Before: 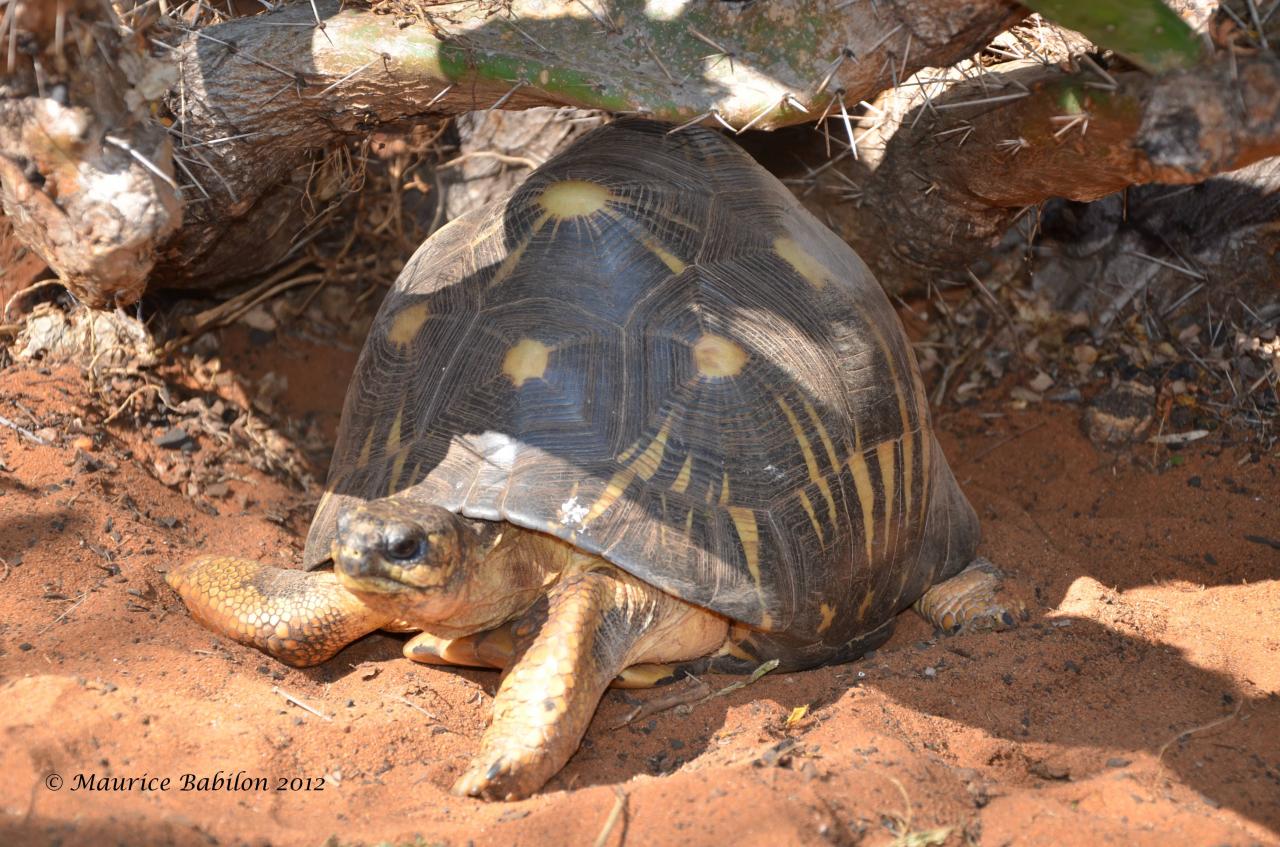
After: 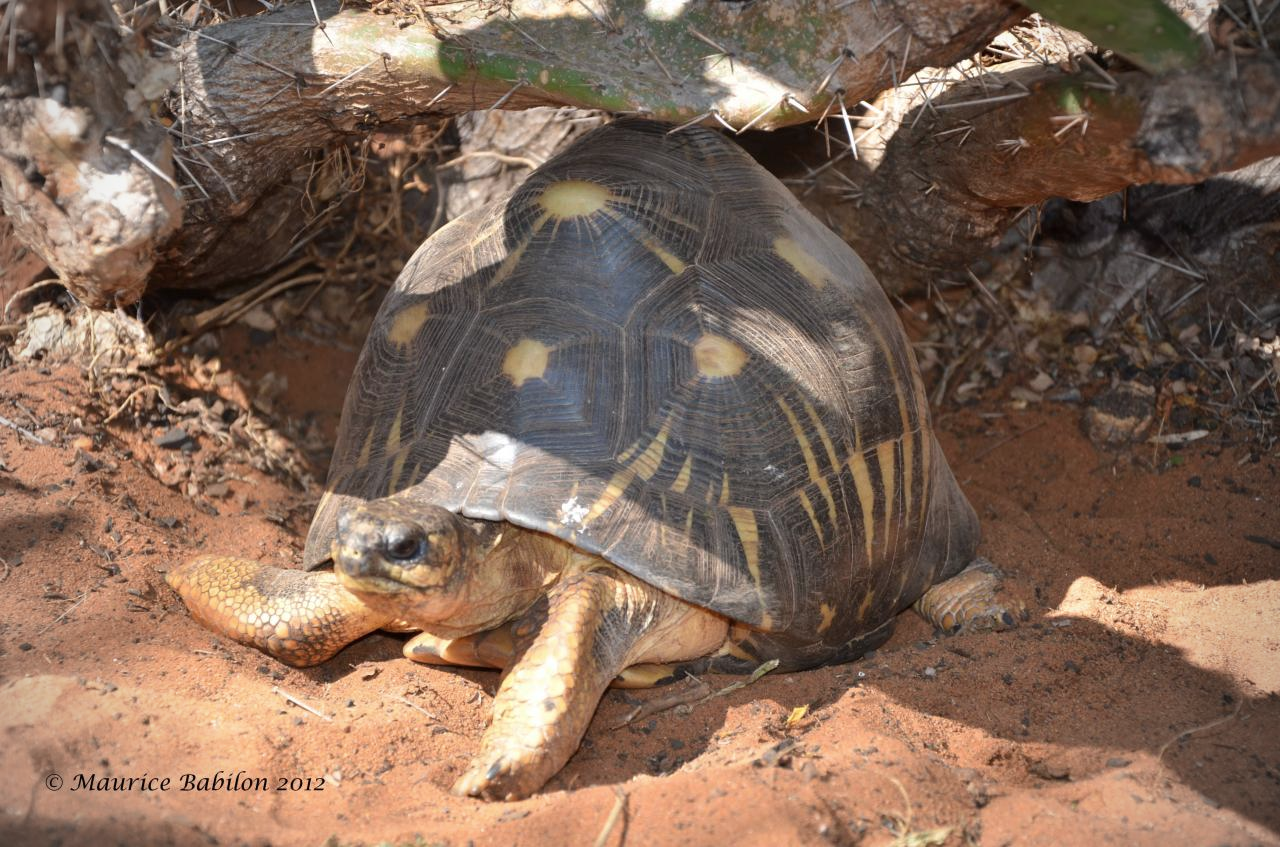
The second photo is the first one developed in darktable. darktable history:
contrast brightness saturation: saturation -0.1
vignetting: on, module defaults
exposure: compensate highlight preservation false
